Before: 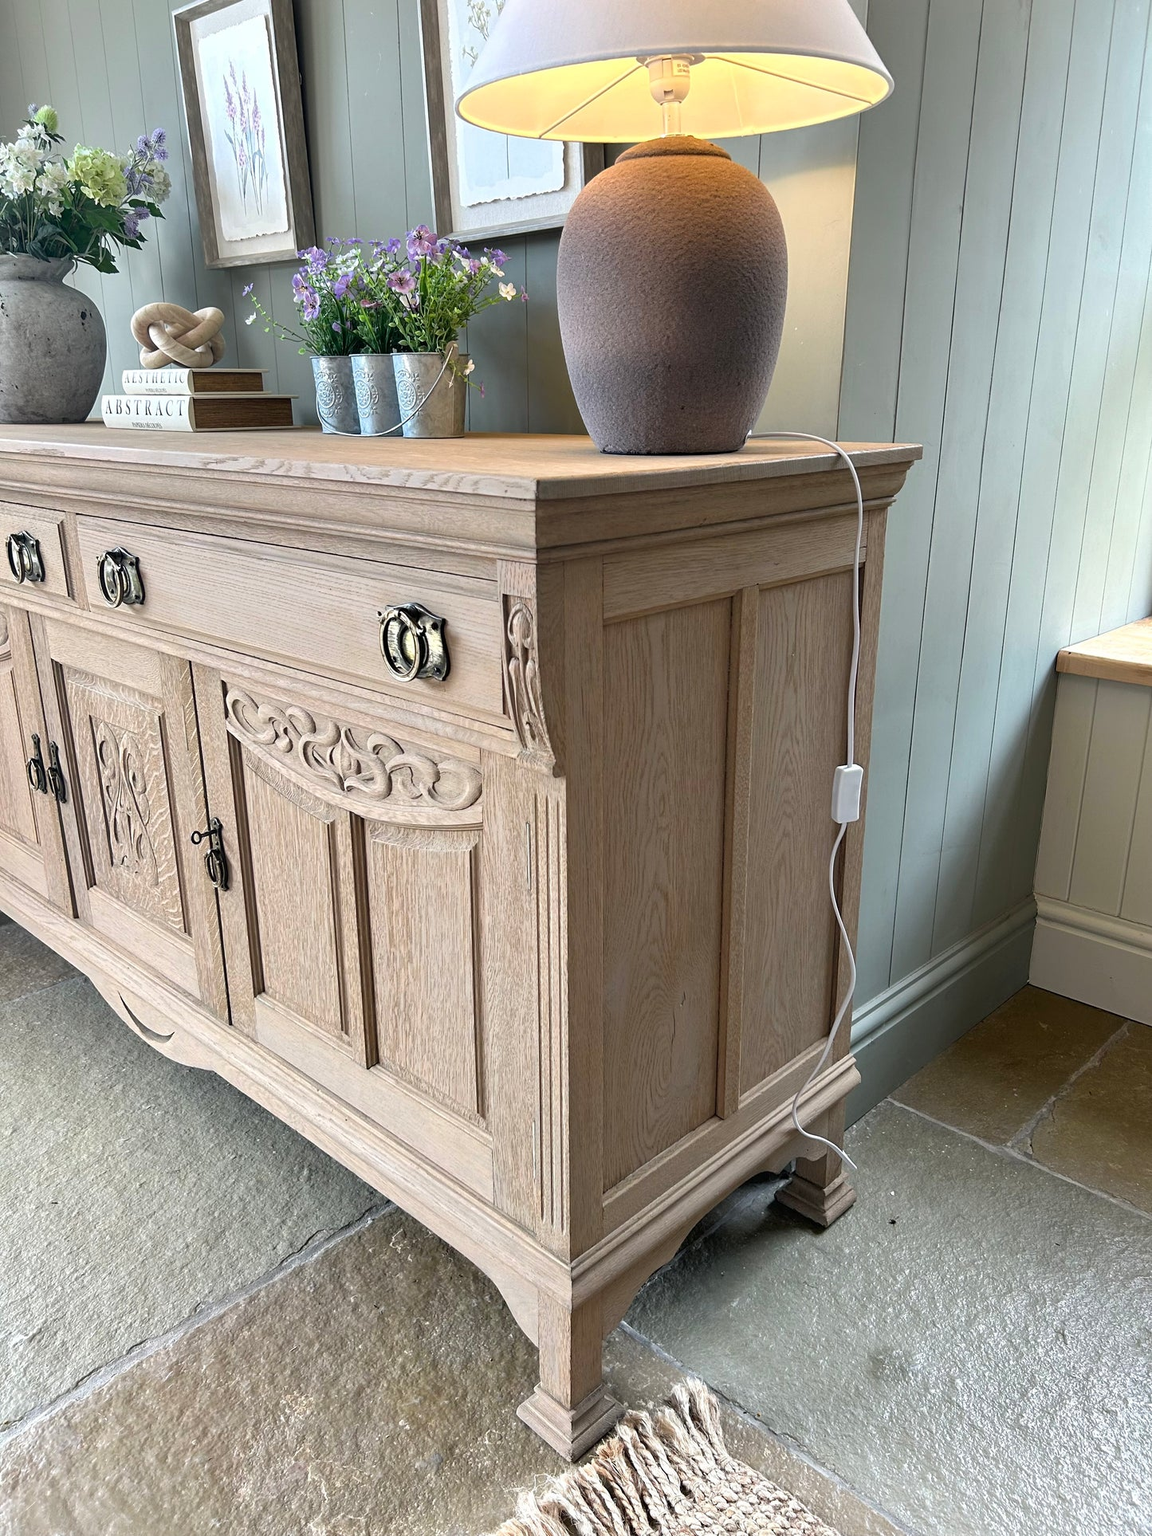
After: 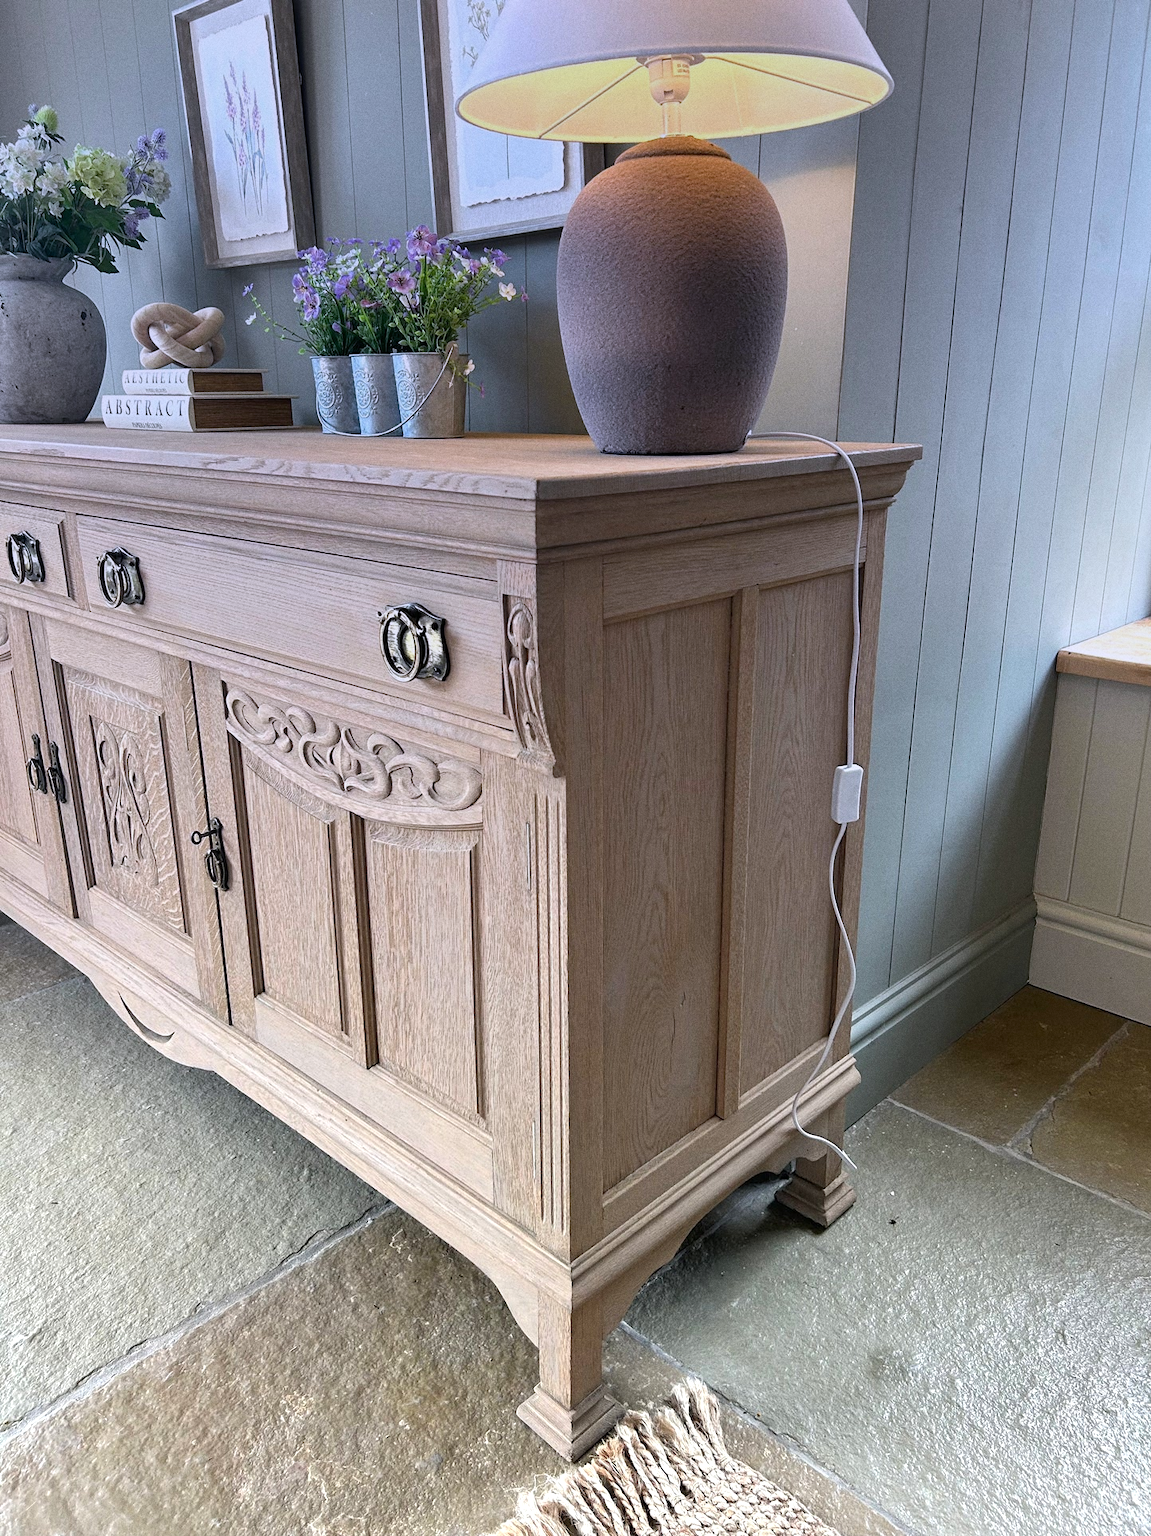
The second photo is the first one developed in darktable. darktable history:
grain: coarseness 0.09 ISO
exposure: exposure 0.2 EV, compensate highlight preservation false
graduated density: hue 238.83°, saturation 50%
